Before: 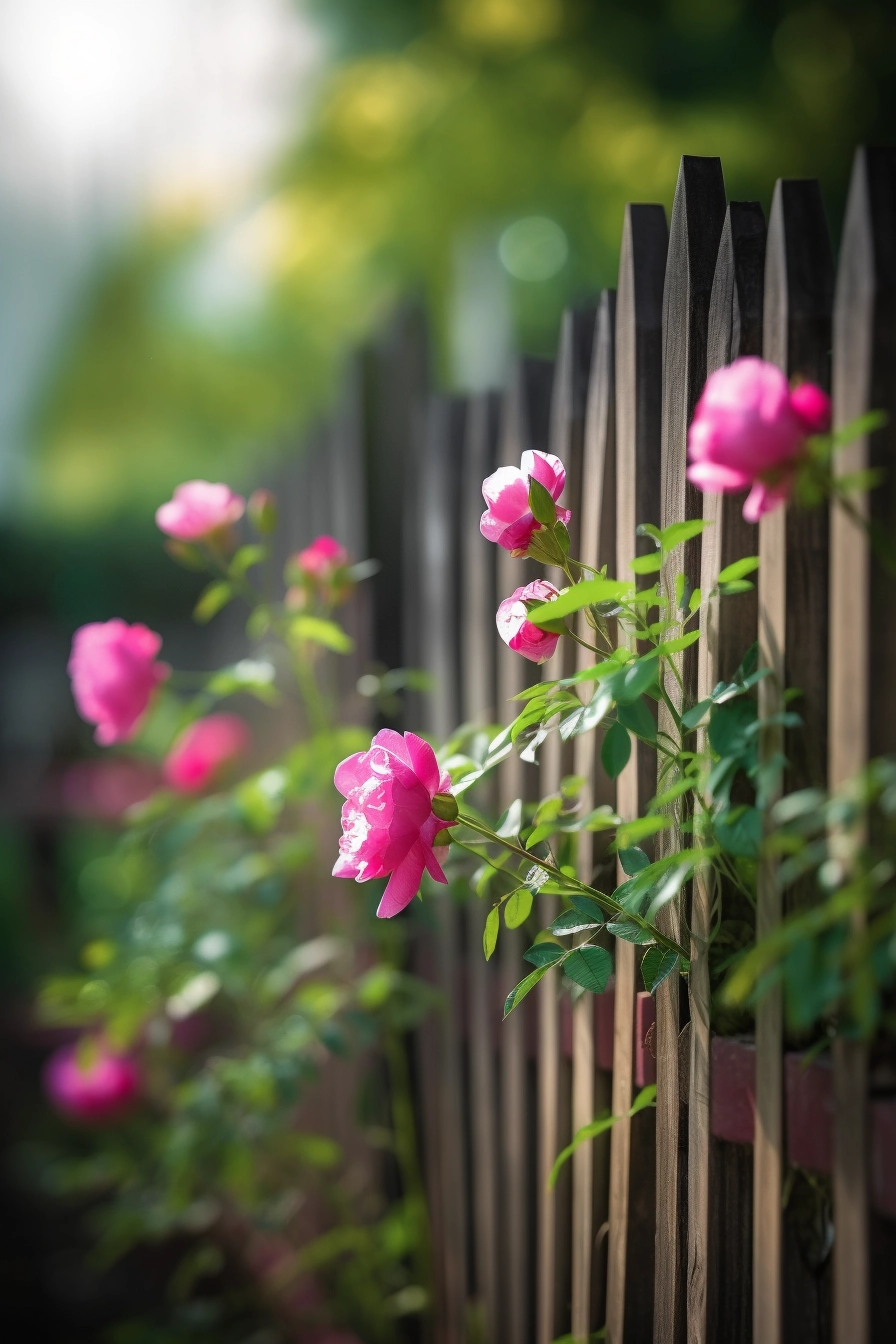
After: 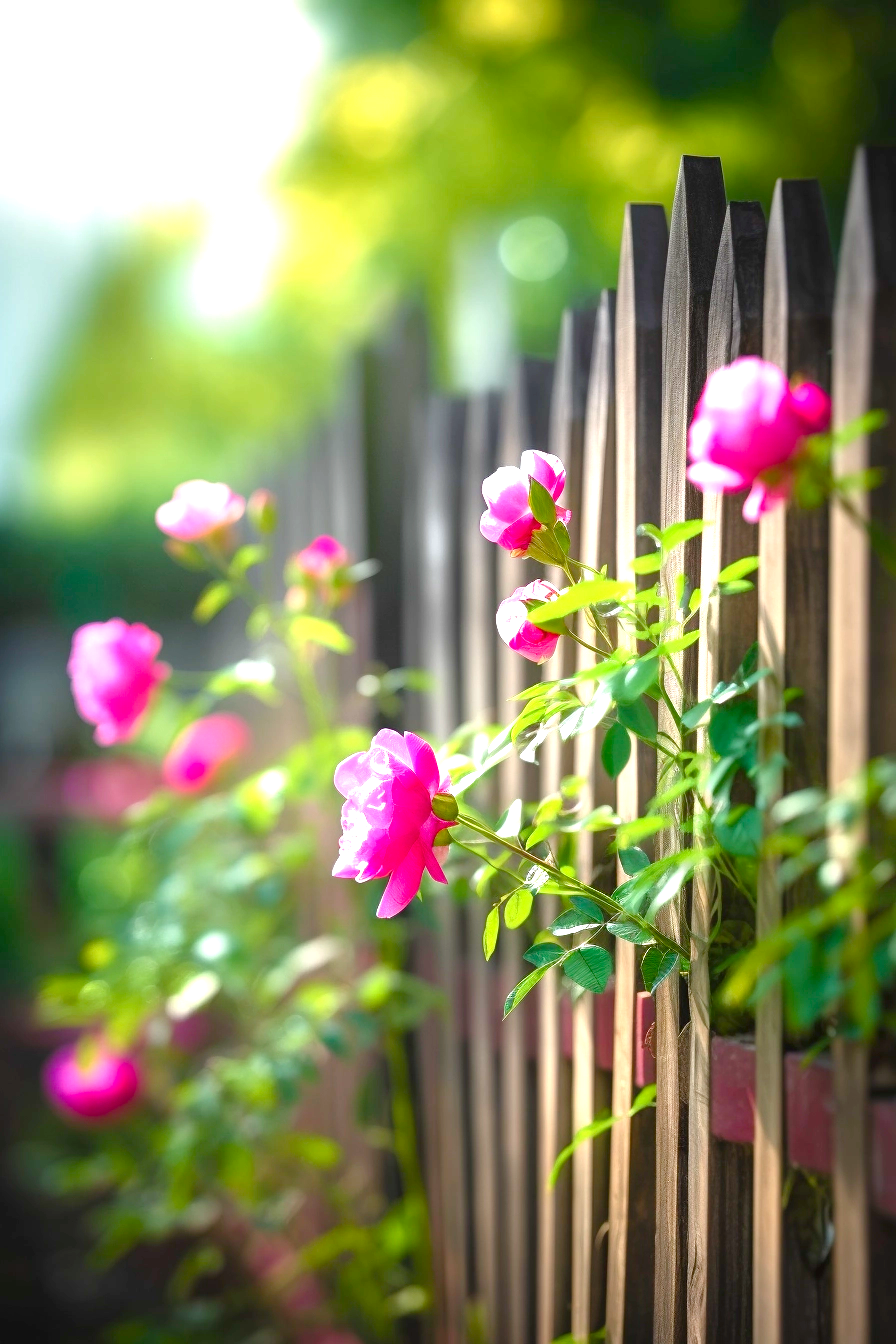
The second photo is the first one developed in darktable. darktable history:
color balance rgb: perceptual saturation grading › global saturation 35%, perceptual saturation grading › highlights -30%, perceptual saturation grading › shadows 35%, perceptual brilliance grading › global brilliance 3%, perceptual brilliance grading › highlights -3%, perceptual brilliance grading › shadows 3%
exposure: black level correction 0, exposure 1.3 EV, compensate exposure bias true, compensate highlight preservation false
